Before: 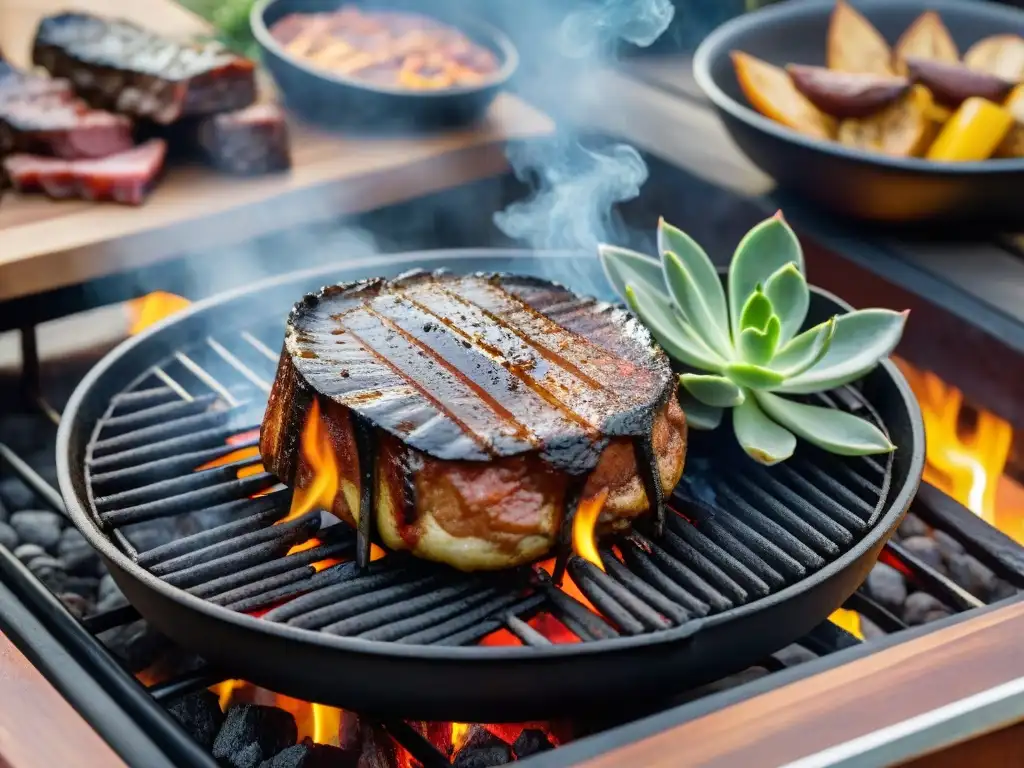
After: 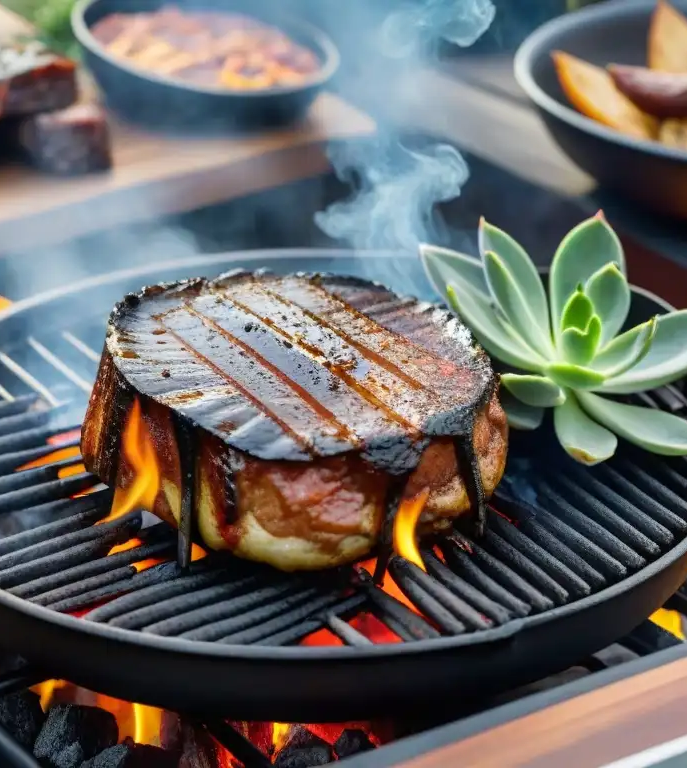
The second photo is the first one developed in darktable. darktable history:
crop and rotate: left 17.563%, right 15.273%
